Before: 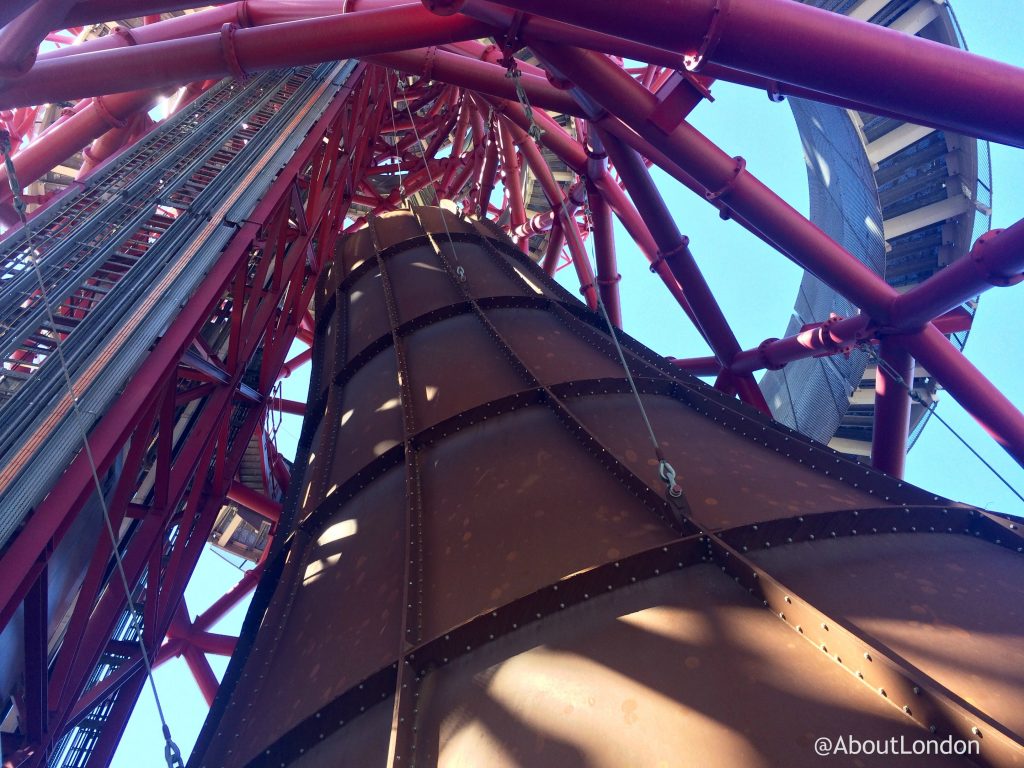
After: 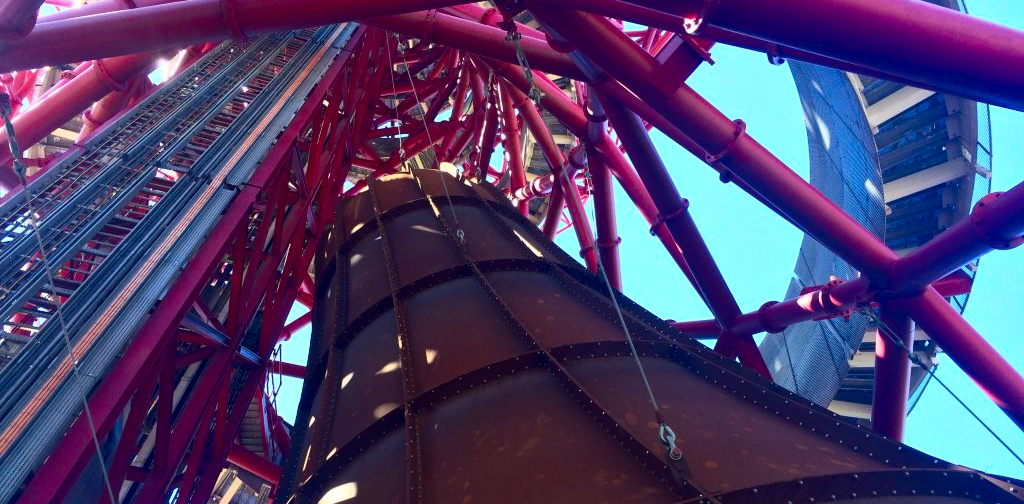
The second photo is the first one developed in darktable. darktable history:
crop and rotate: top 4.848%, bottom 29.503%
contrast brightness saturation: contrast 0.16, saturation 0.32
